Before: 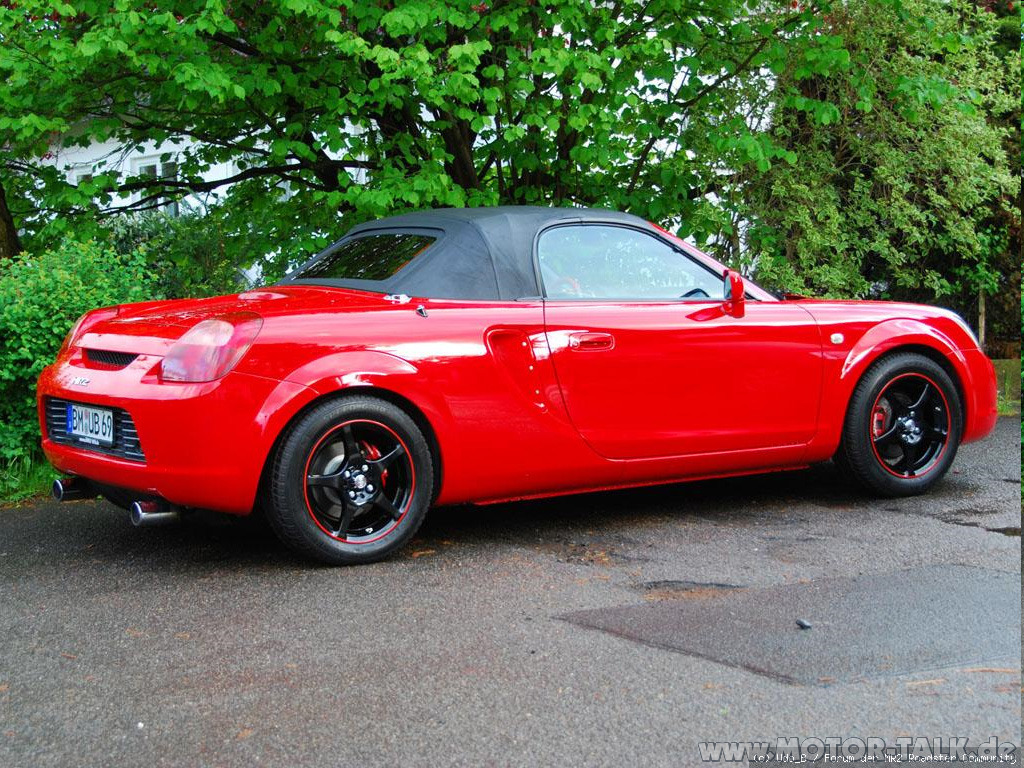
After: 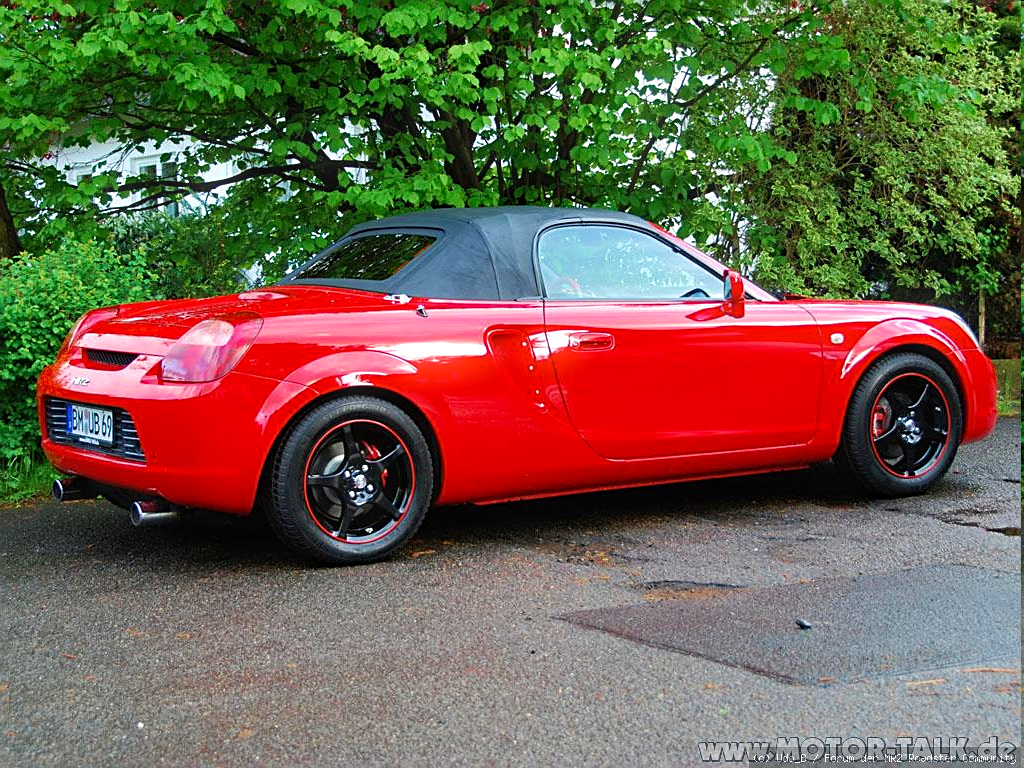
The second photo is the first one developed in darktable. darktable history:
haze removal: compatibility mode true, adaptive false
sharpen: on, module defaults
bloom: size 3%, threshold 100%, strength 0%
velvia: on, module defaults
